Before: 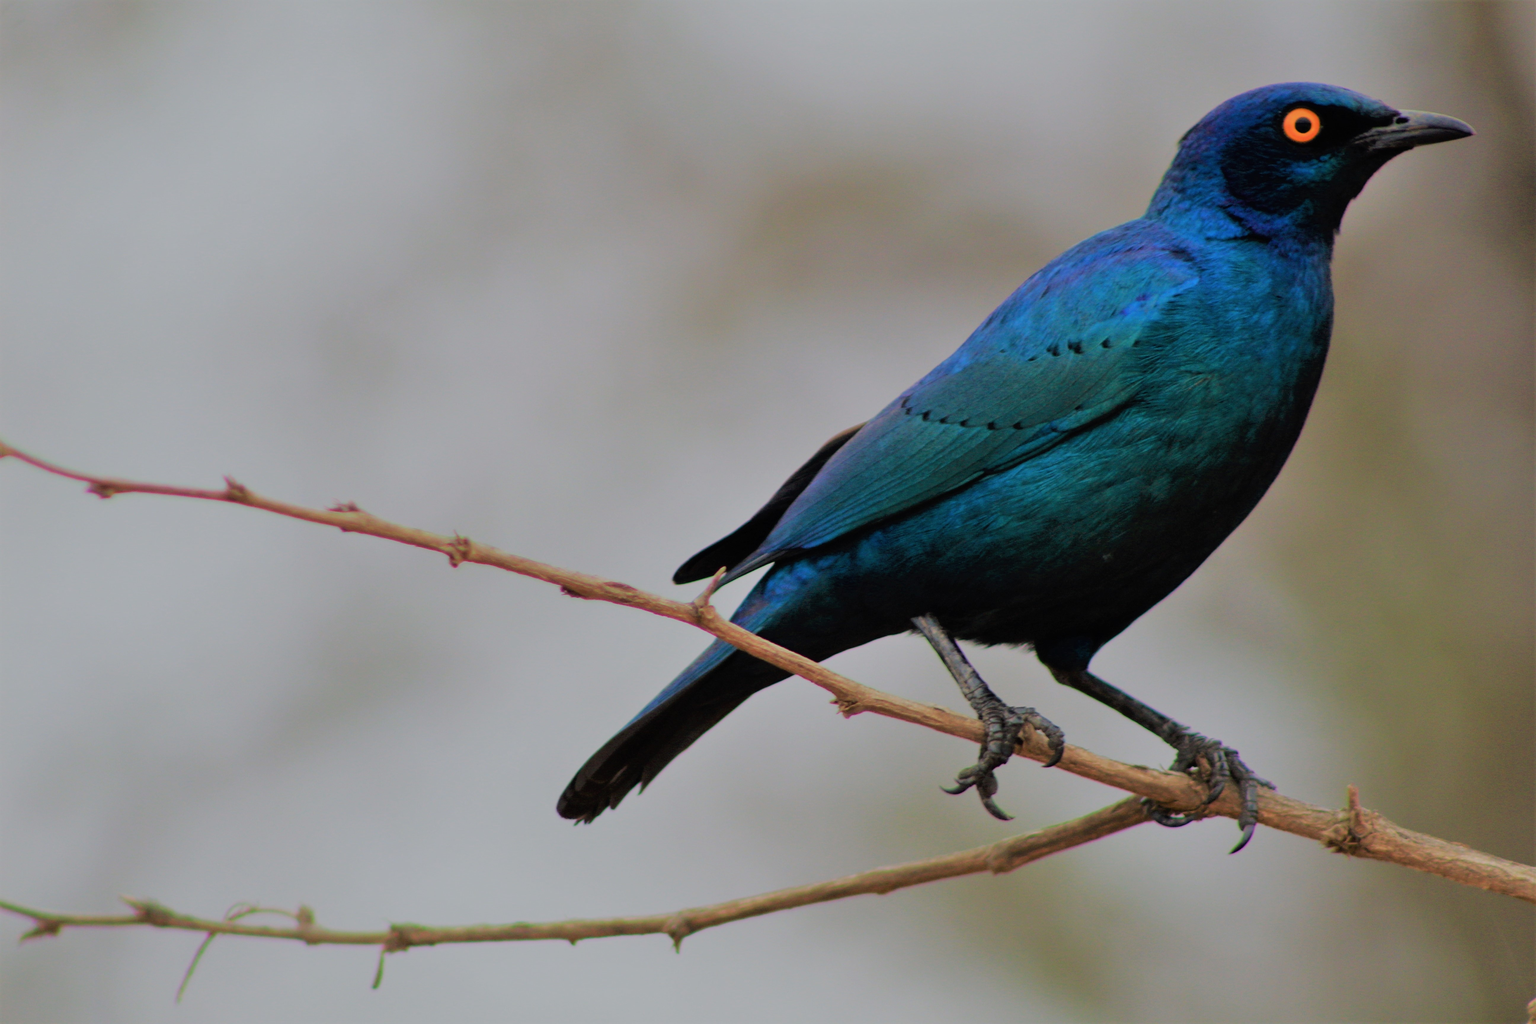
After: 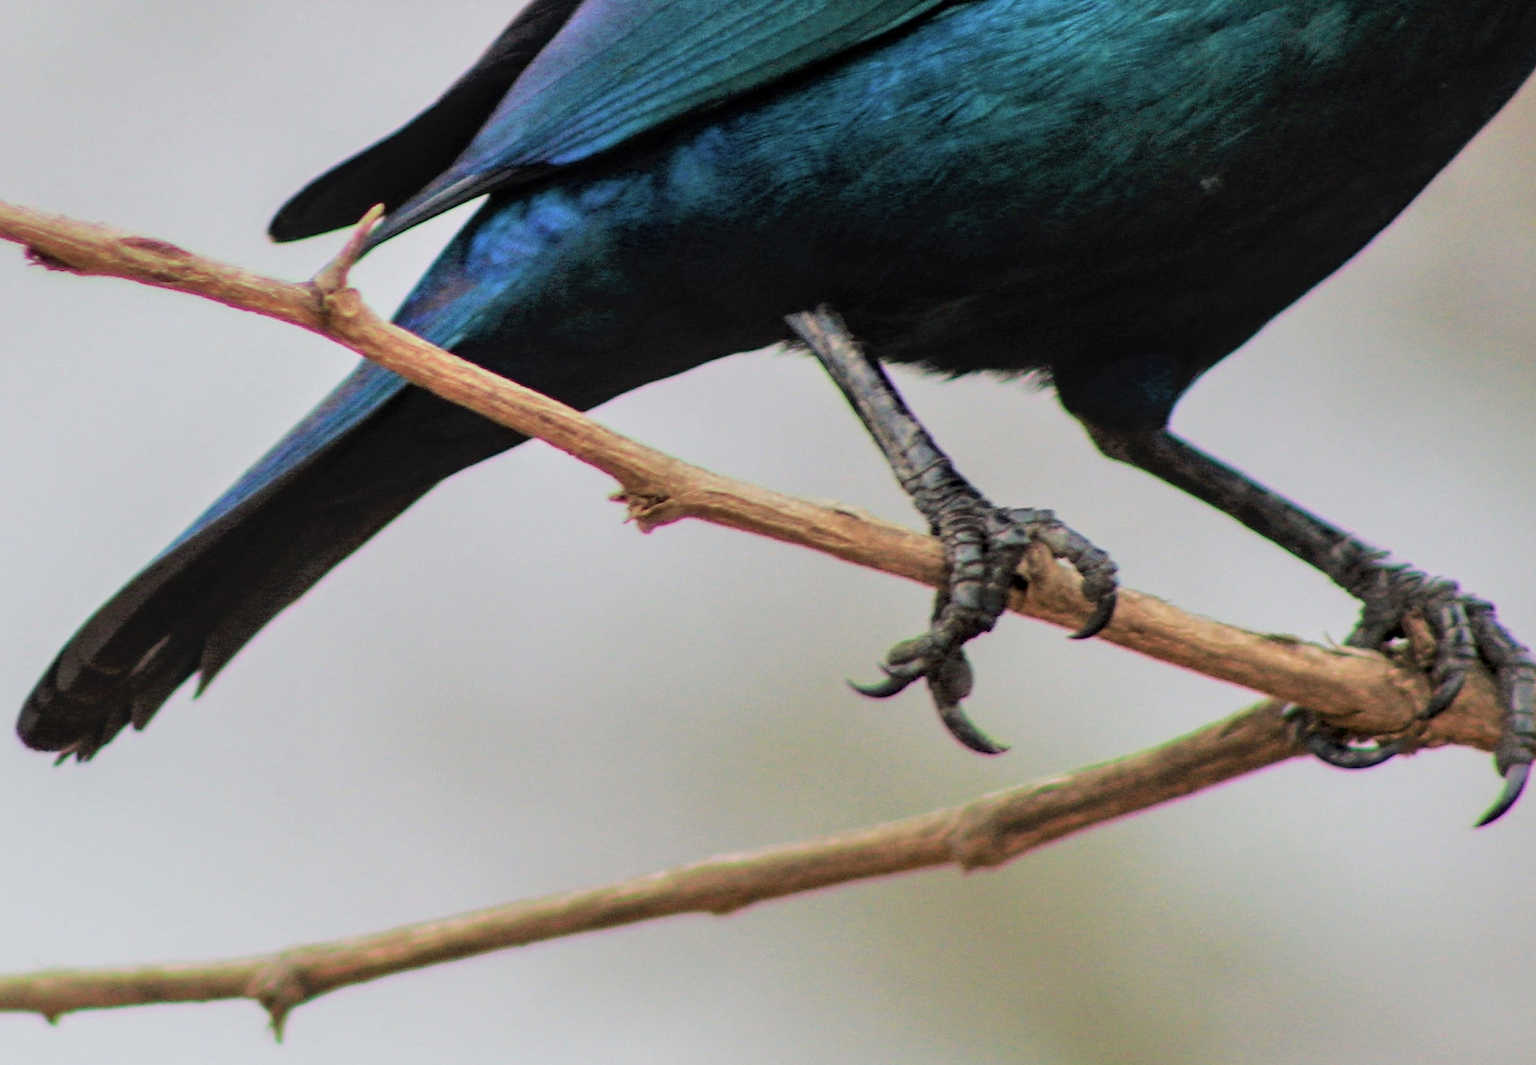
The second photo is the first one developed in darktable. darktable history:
local contrast: on, module defaults
crop: left 35.745%, top 46.166%, right 18.125%, bottom 5.816%
exposure: exposure 0.638 EV, compensate exposure bias true, compensate highlight preservation false
color correction: highlights b* -0.036, saturation 0.871
